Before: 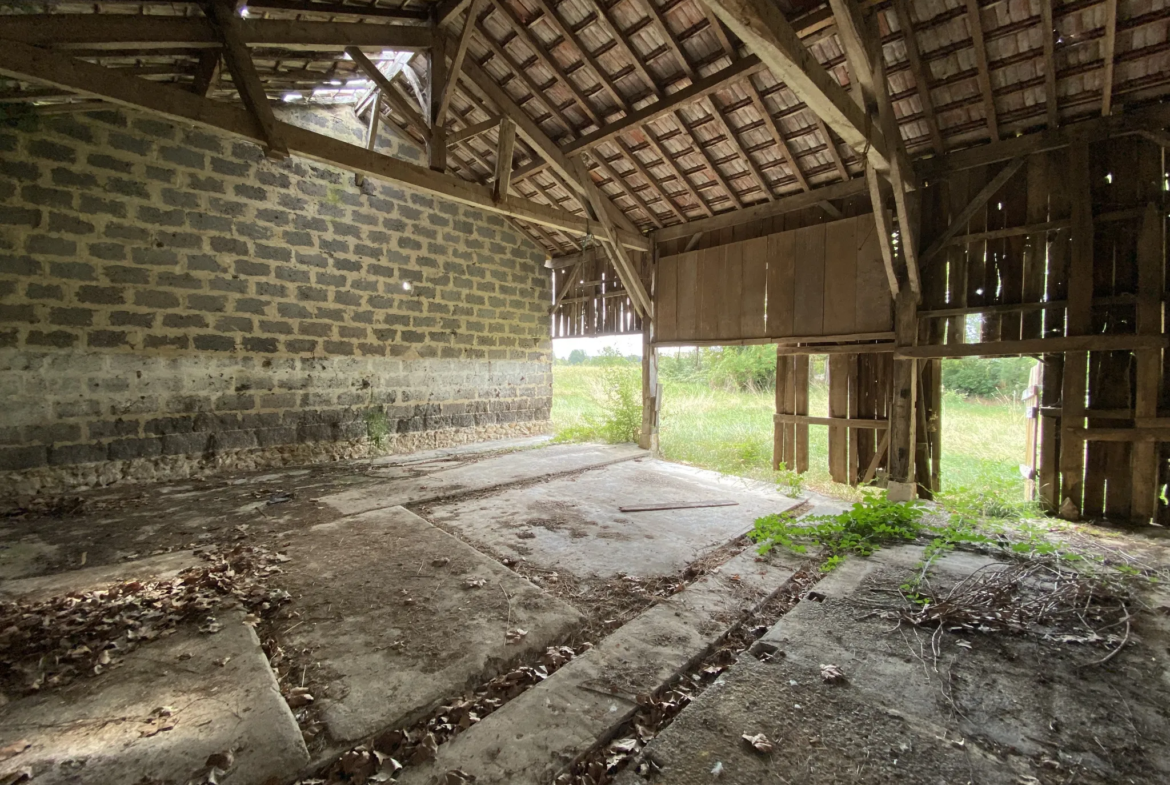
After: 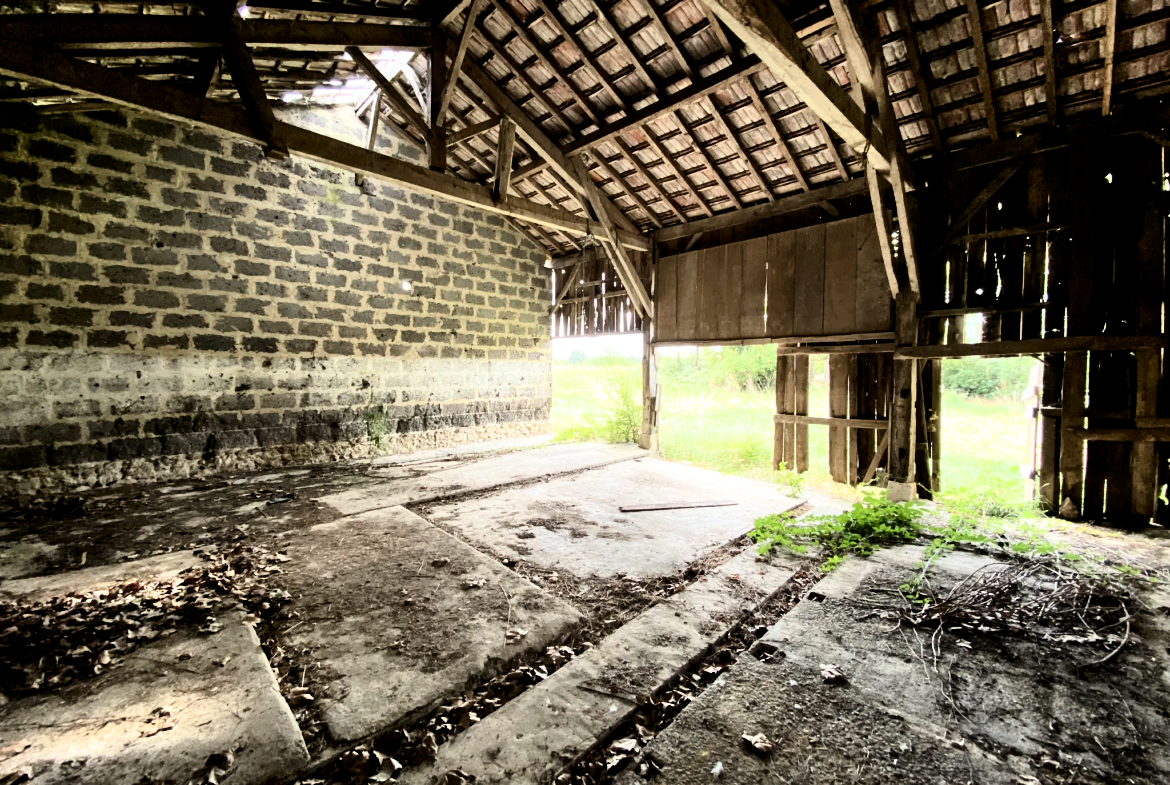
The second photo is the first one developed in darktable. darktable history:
filmic rgb: black relative exposure -3.69 EV, white relative exposure 2.78 EV, dynamic range scaling -5.65%, hardness 3.03
contrast brightness saturation: contrast 0.278
exposure: black level correction 0.001, exposure 0.499 EV, compensate highlight preservation false
shadows and highlights: soften with gaussian
